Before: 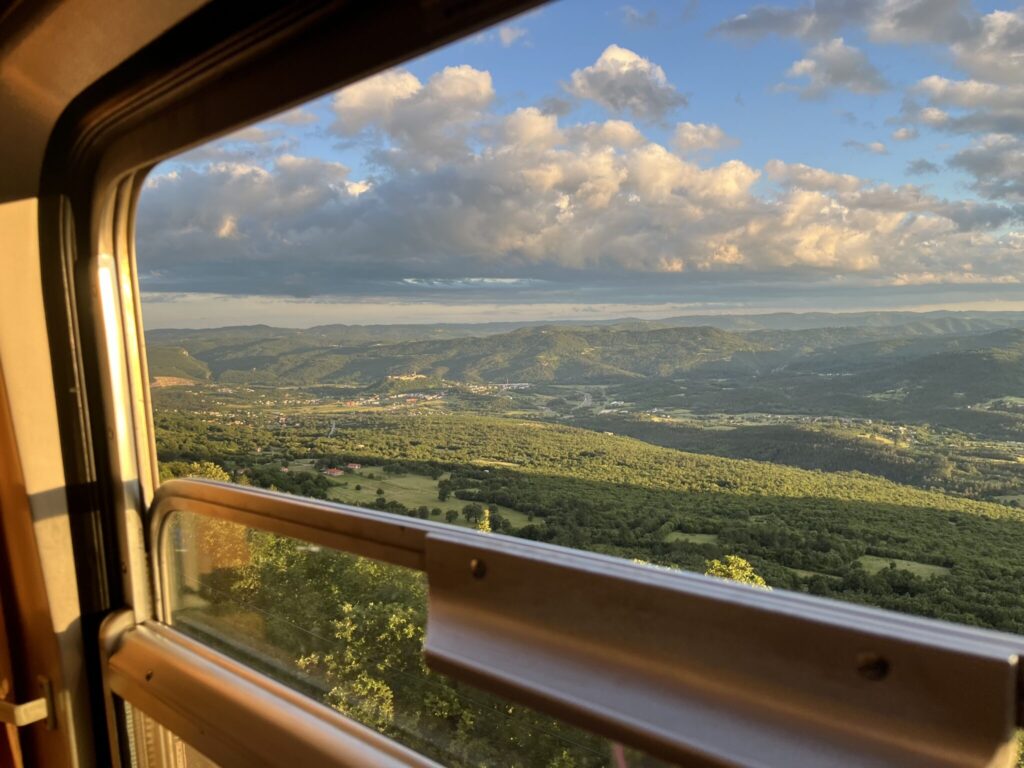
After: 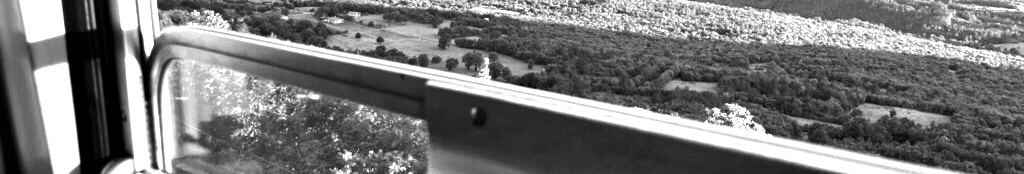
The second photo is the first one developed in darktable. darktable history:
exposure: black level correction 0, exposure 1.897 EV, compensate highlight preservation false
color correction: highlights a* 5.16, highlights b* 24.18, shadows a* -16.21, shadows b* 3.77
crop and rotate: top 58.969%, bottom 18.312%
haze removal: compatibility mode true, adaptive false
color zones: curves: ch0 [(0, 0.613) (0.01, 0.613) (0.245, 0.448) (0.498, 0.529) (0.642, 0.665) (0.879, 0.777) (0.99, 0.613)]; ch1 [(0, 0) (0.143, 0) (0.286, 0) (0.429, 0) (0.571, 0) (0.714, 0) (0.857, 0)]
contrast brightness saturation: brightness -0.249, saturation 0.201
color balance rgb: global offset › luminance -0.384%, perceptual saturation grading › global saturation 20%, perceptual saturation grading › highlights -48.89%, perceptual saturation grading › shadows 25.965%
